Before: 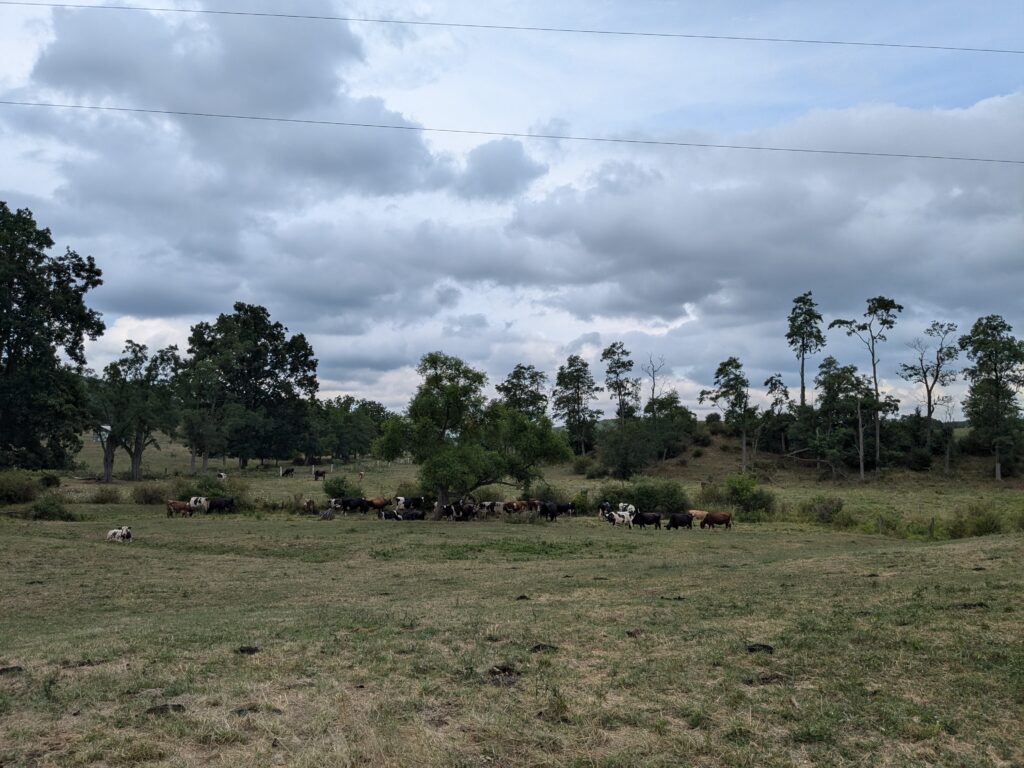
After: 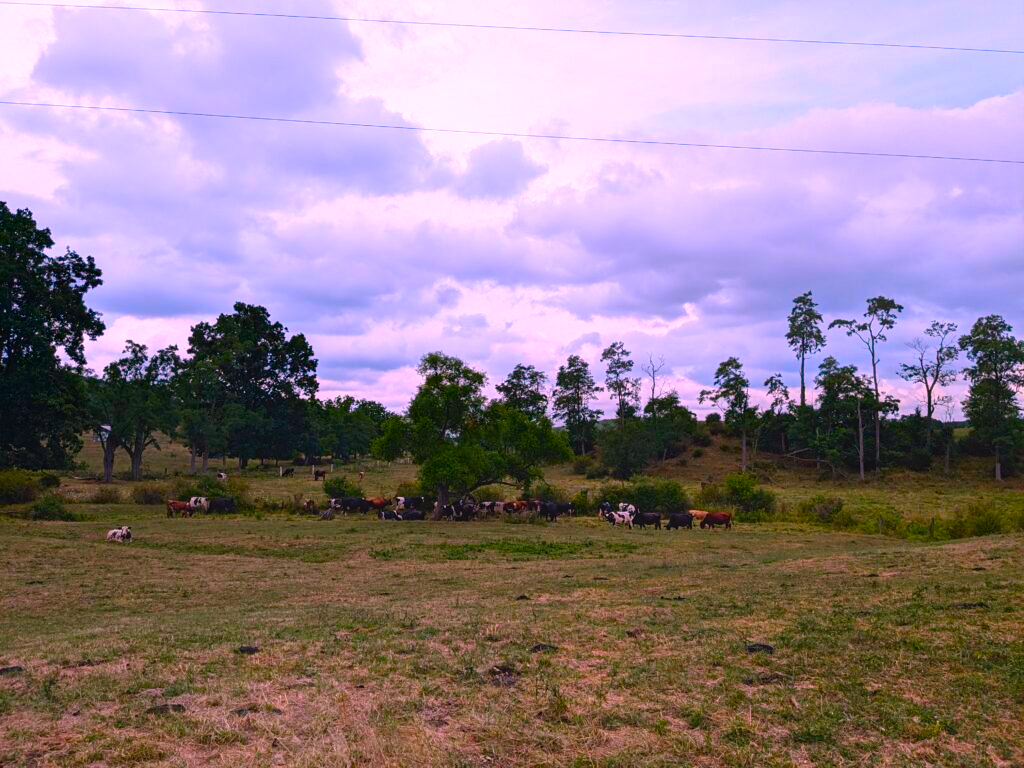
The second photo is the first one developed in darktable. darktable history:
color correction: highlights a* 19.5, highlights b* -11.53, saturation 1.69
tone equalizer: -8 EV -0.417 EV, -7 EV -0.389 EV, -6 EV -0.333 EV, -5 EV -0.222 EV, -3 EV 0.222 EV, -2 EV 0.333 EV, -1 EV 0.389 EV, +0 EV 0.417 EV, edges refinement/feathering 500, mask exposure compensation -1.57 EV, preserve details no
contrast brightness saturation: contrast 0.05
color balance rgb: perceptual saturation grading › global saturation 20%, perceptual saturation grading › highlights -25%, perceptual saturation grading › shadows 50%
contrast equalizer: y [[0.439, 0.44, 0.442, 0.457, 0.493, 0.498], [0.5 ×6], [0.5 ×6], [0 ×6], [0 ×6]]
